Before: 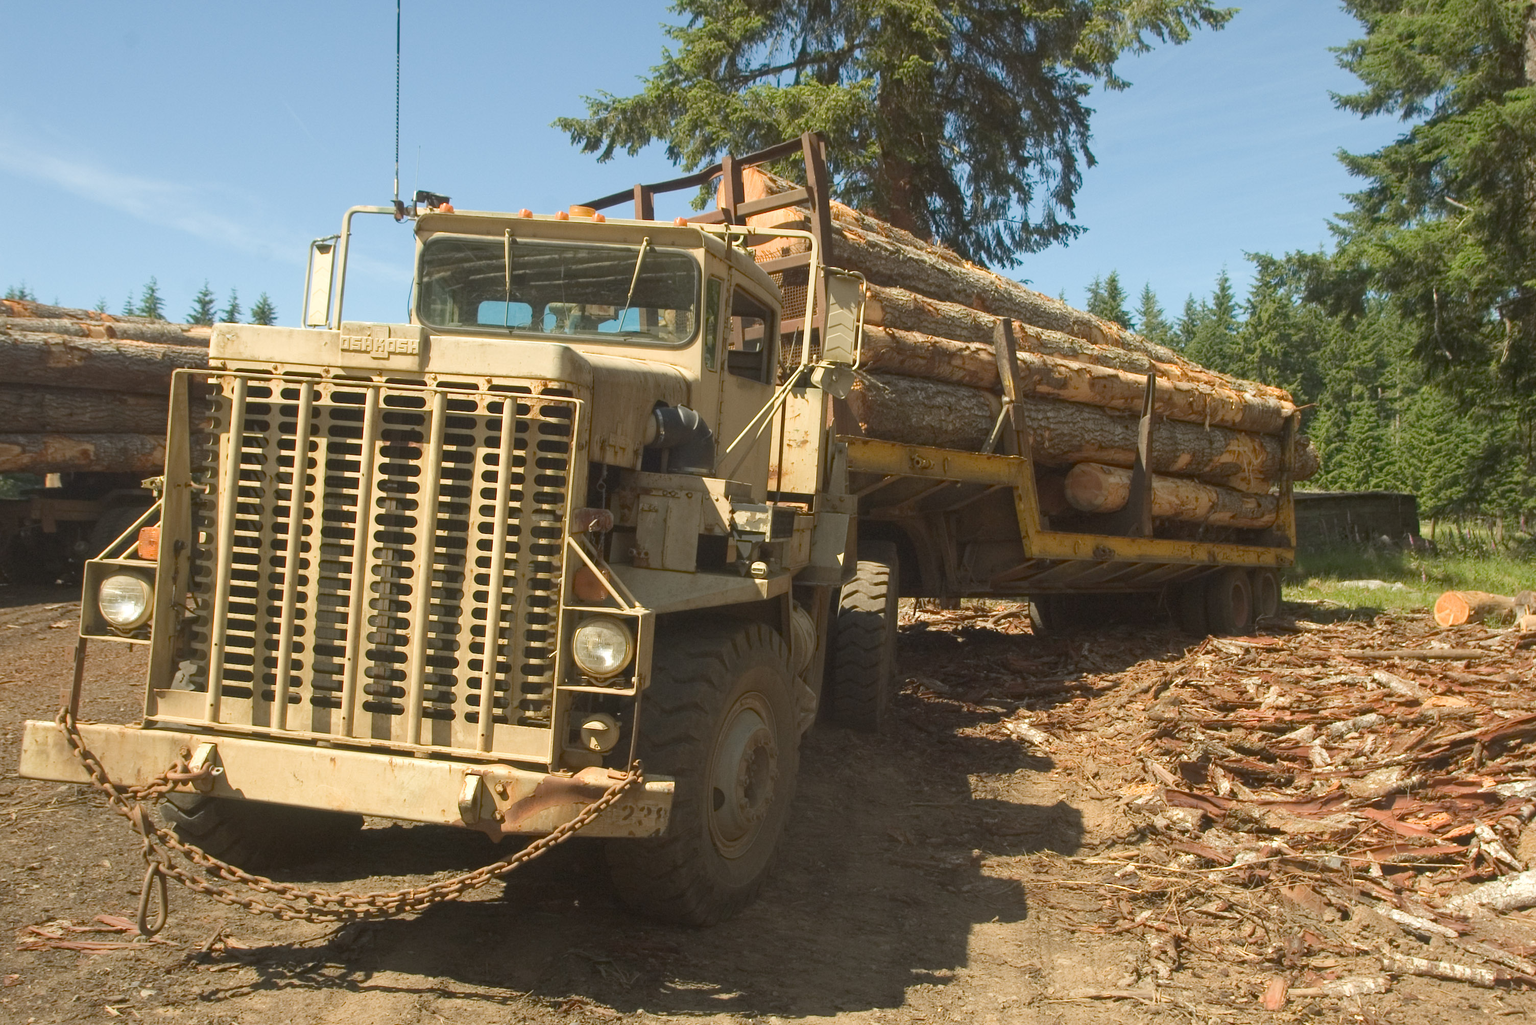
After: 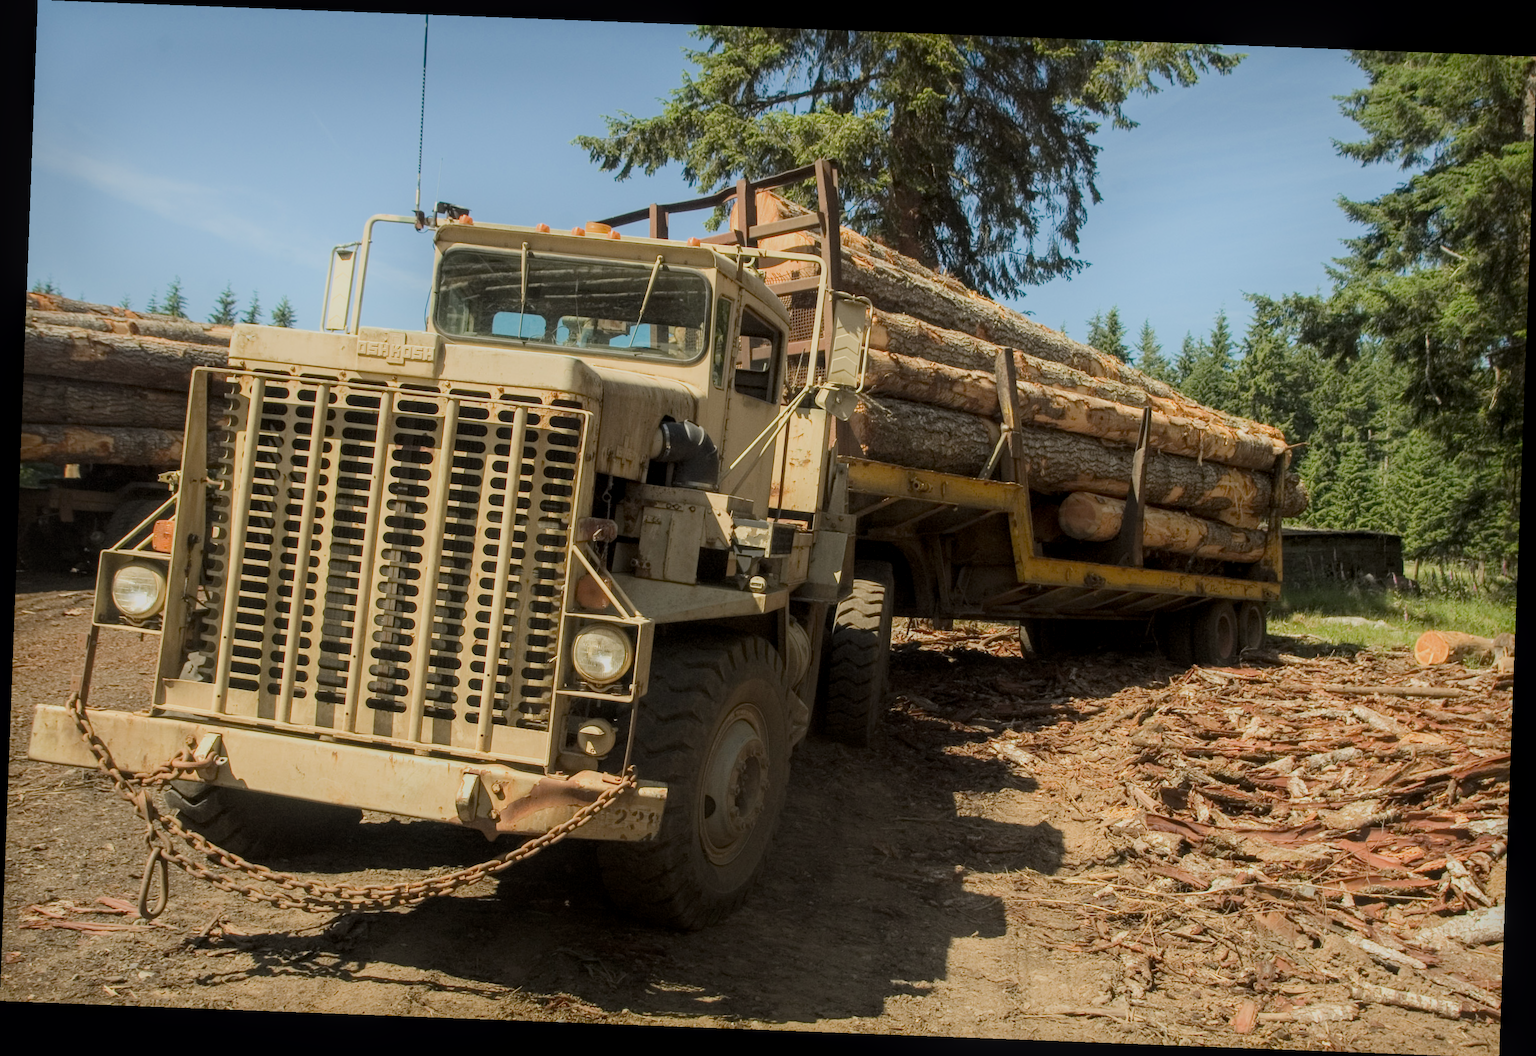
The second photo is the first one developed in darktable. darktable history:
shadows and highlights: shadows -40.15, highlights 62.88, soften with gaussian
local contrast: detail 130%
filmic rgb: black relative exposure -6.15 EV, white relative exposure 6.96 EV, hardness 2.23, color science v6 (2022)
rotate and perspective: rotation 2.17°, automatic cropping off
